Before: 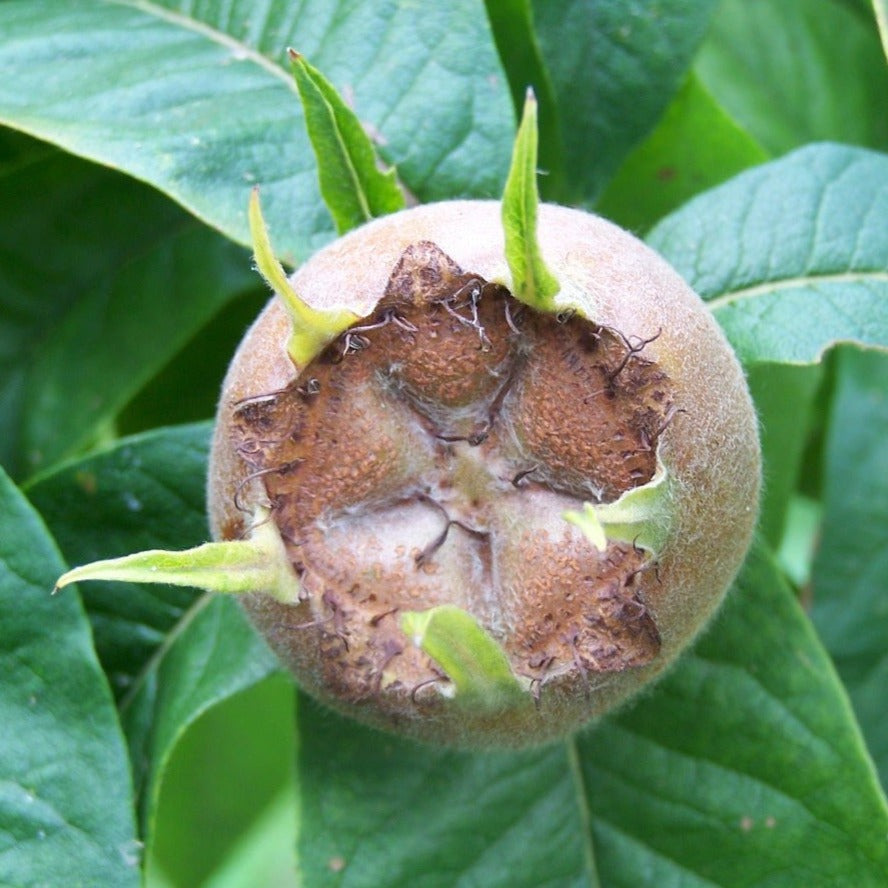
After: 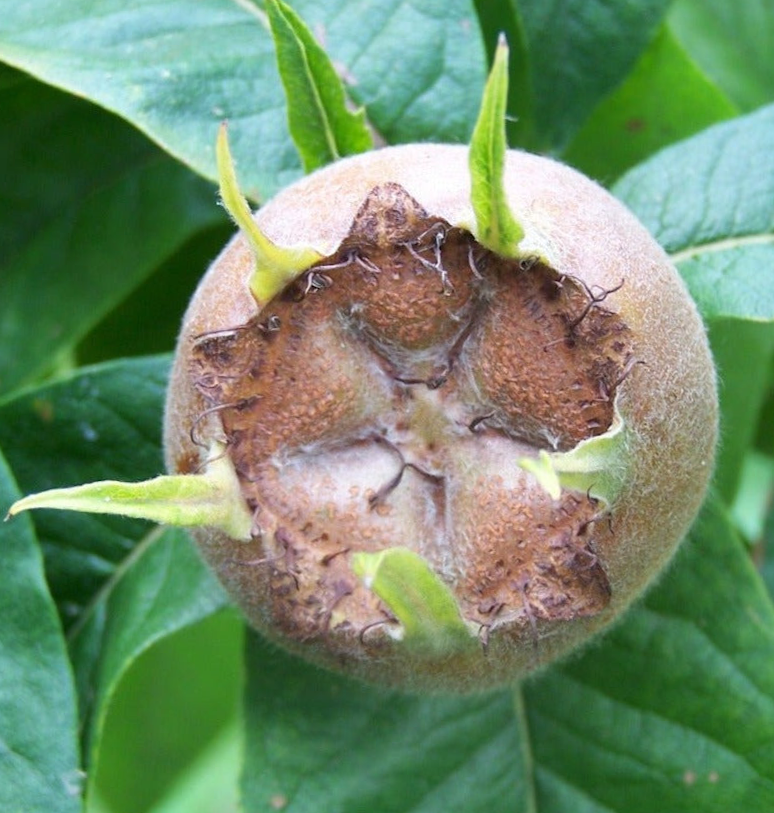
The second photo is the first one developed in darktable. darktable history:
crop: left 6.446%, top 8.188%, right 9.538%, bottom 3.548%
rotate and perspective: rotation 2.27°, automatic cropping off
